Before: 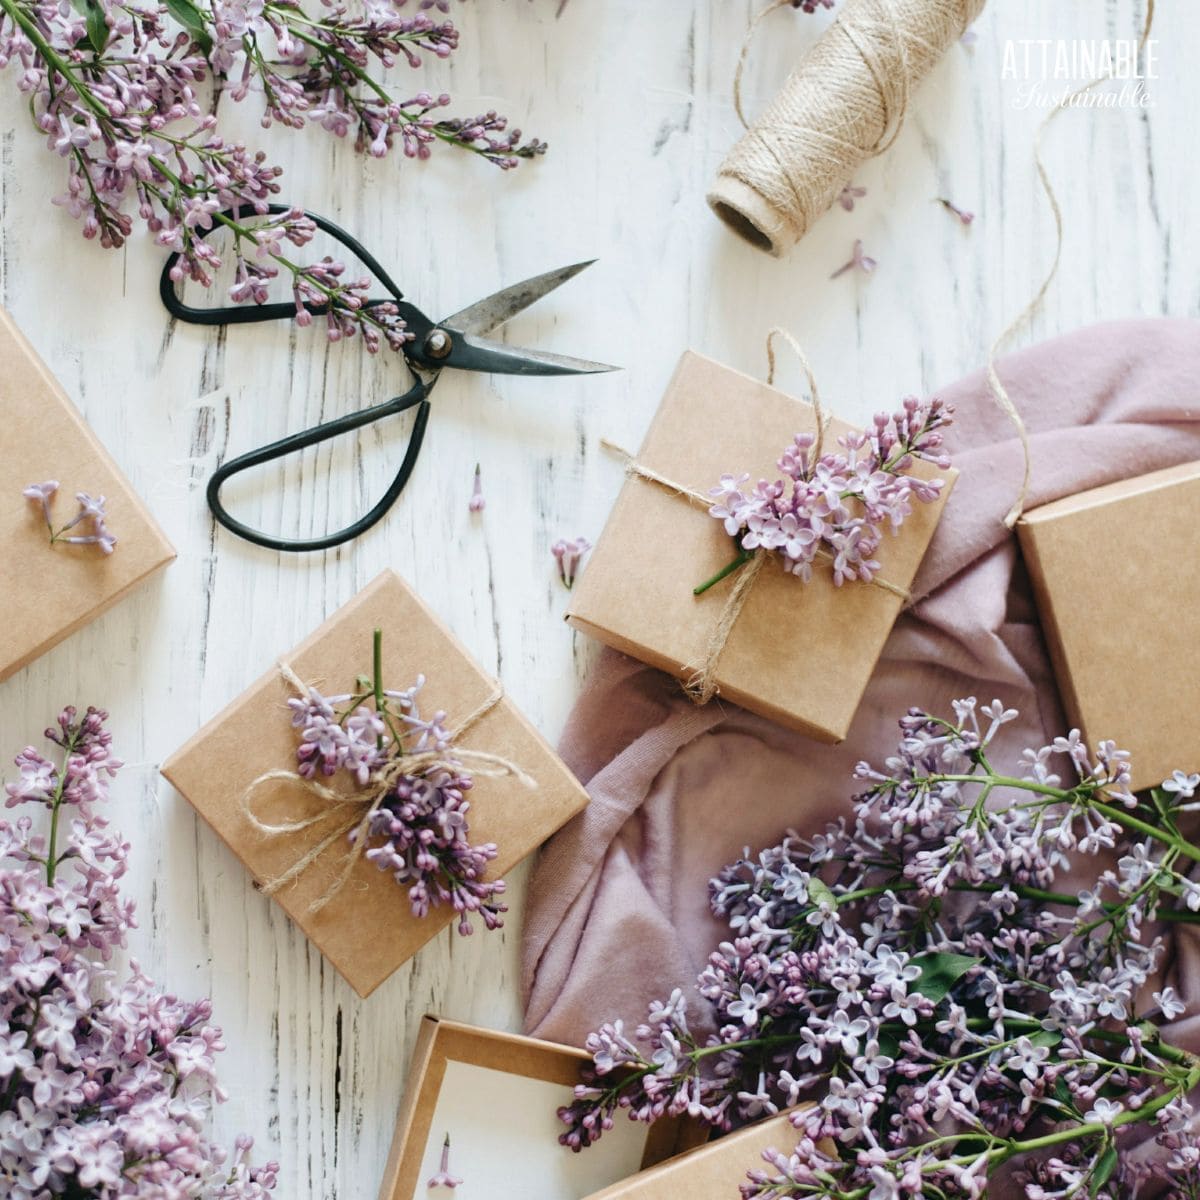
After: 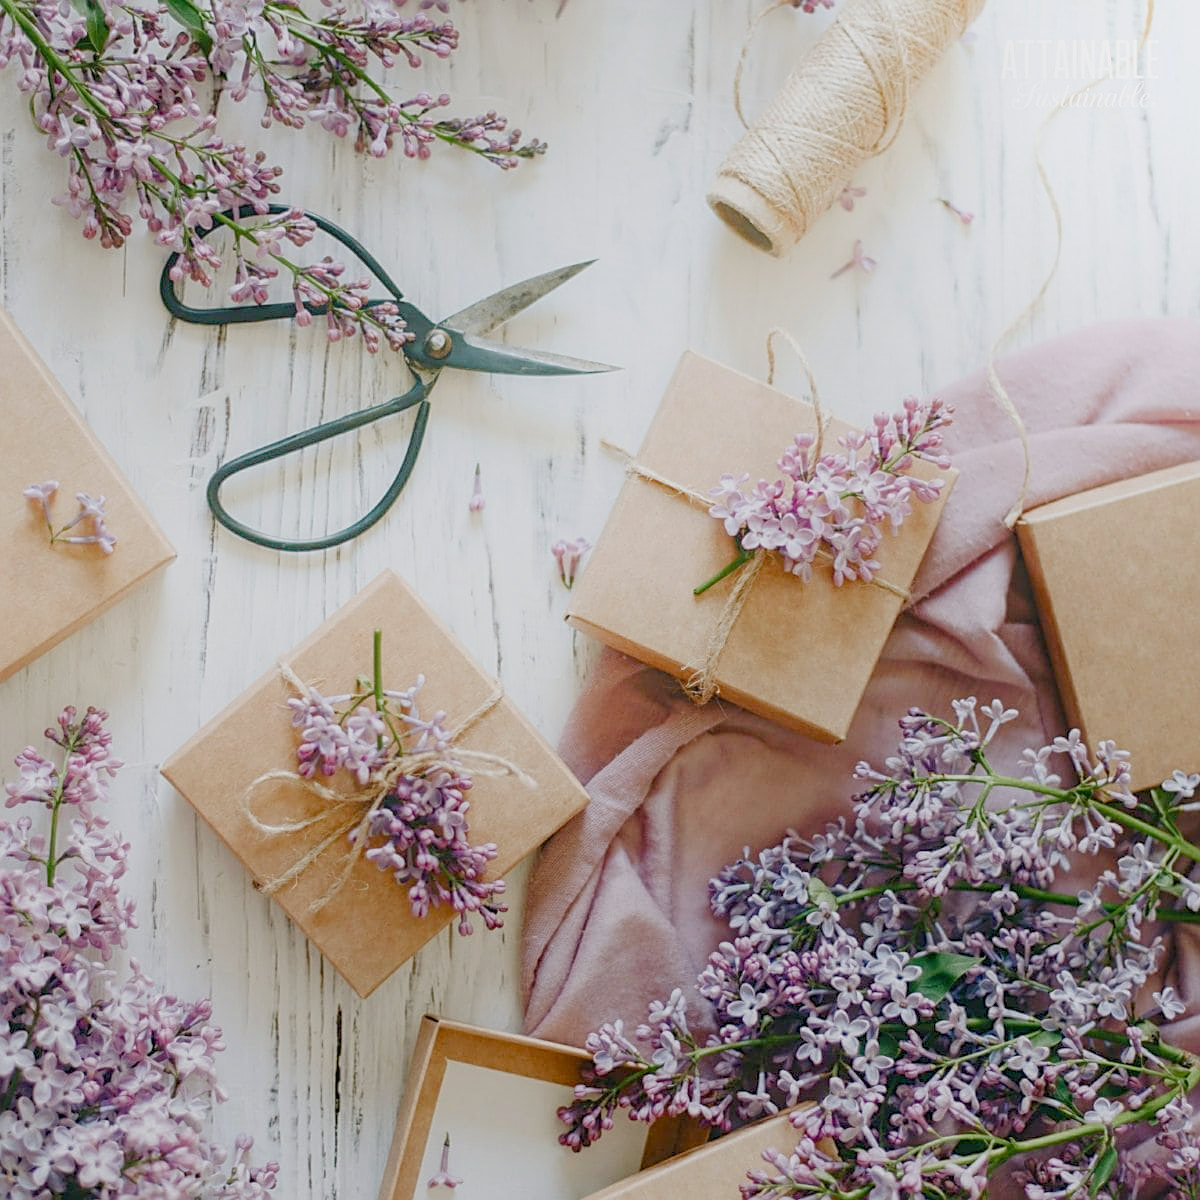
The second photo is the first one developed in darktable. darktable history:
color balance rgb: shadows lift › chroma 1%, shadows lift › hue 113°, highlights gain › chroma 0.2%, highlights gain › hue 333°, perceptual saturation grading › global saturation 20%, perceptual saturation grading › highlights -50%, perceptual saturation grading › shadows 25%, contrast -30%
local contrast: on, module defaults
sharpen: on, module defaults
bloom: size 38%, threshold 95%, strength 30%
